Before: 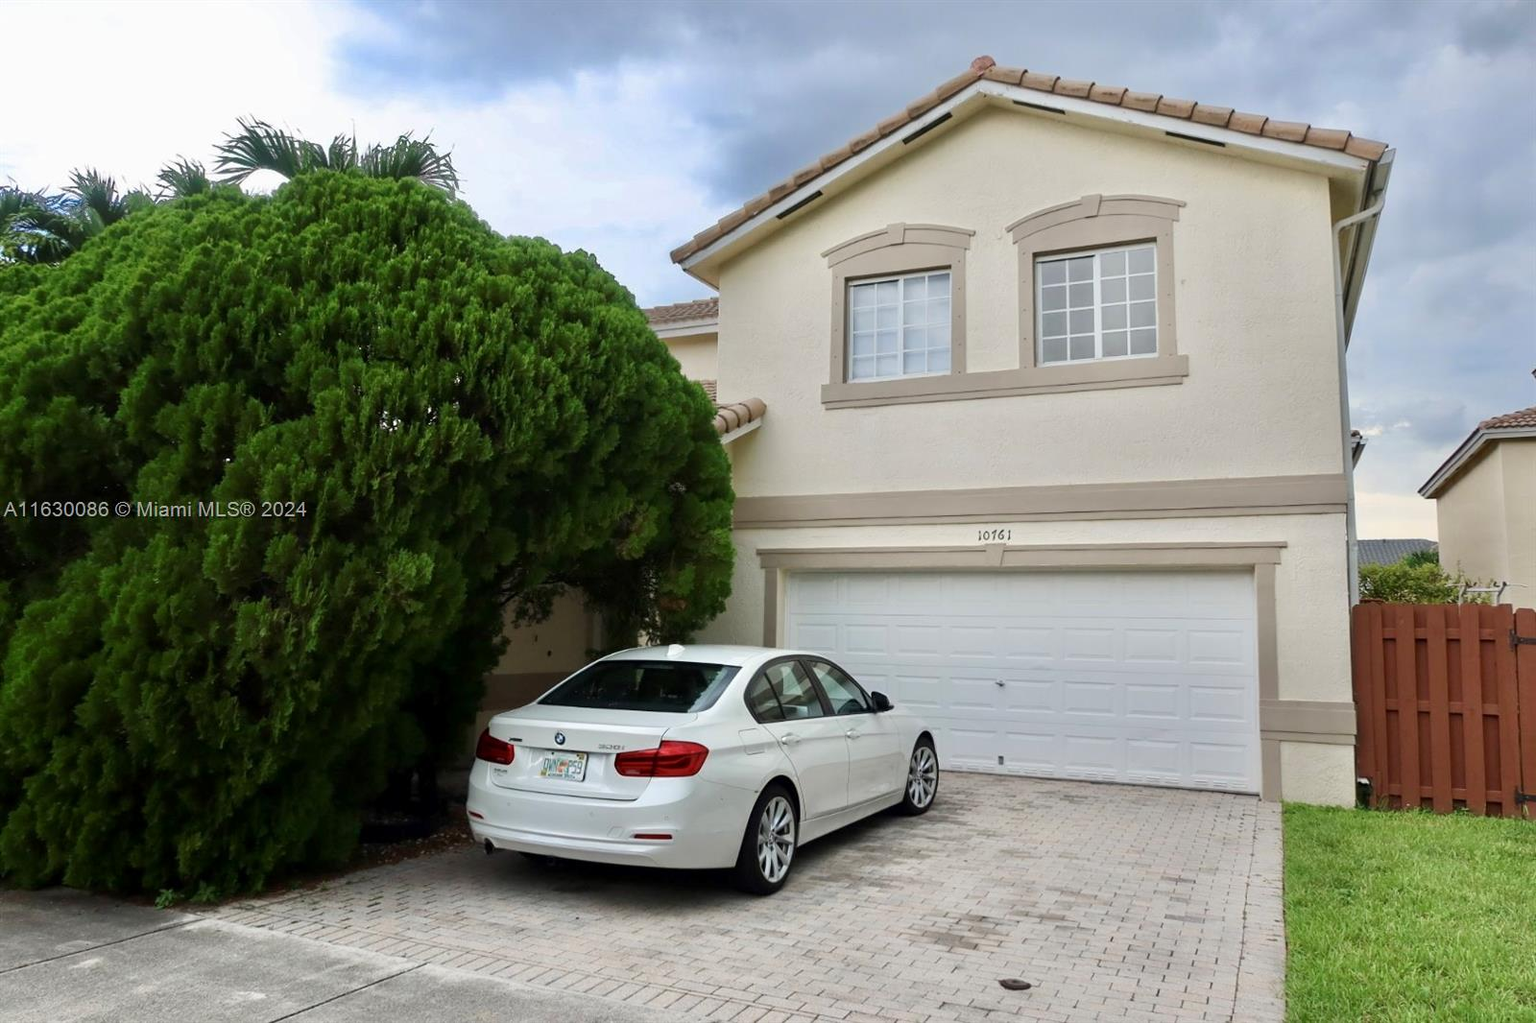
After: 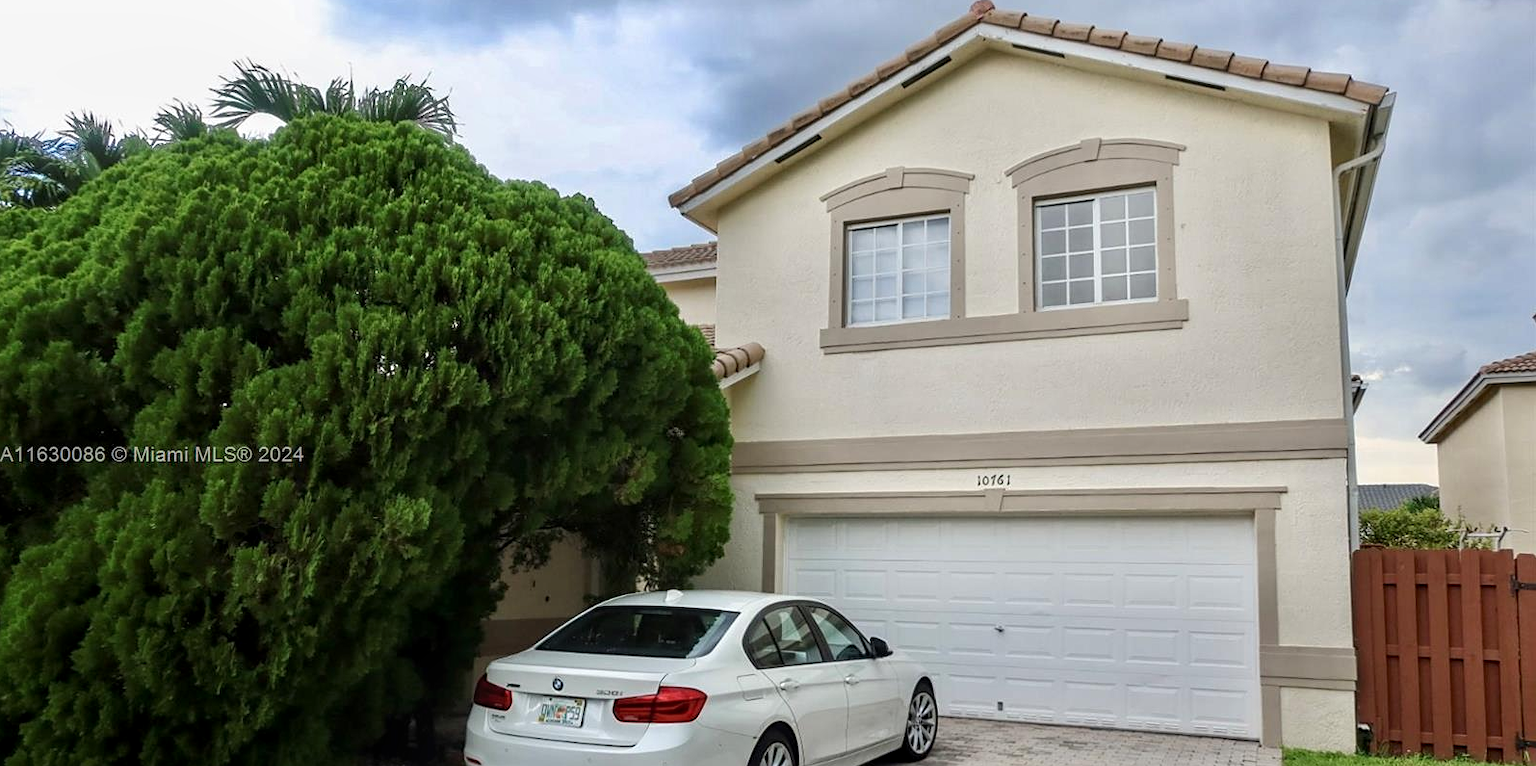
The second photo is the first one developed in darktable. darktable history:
crop: left 0.305%, top 5.544%, bottom 19.752%
sharpen: amount 0.209
local contrast: on, module defaults
